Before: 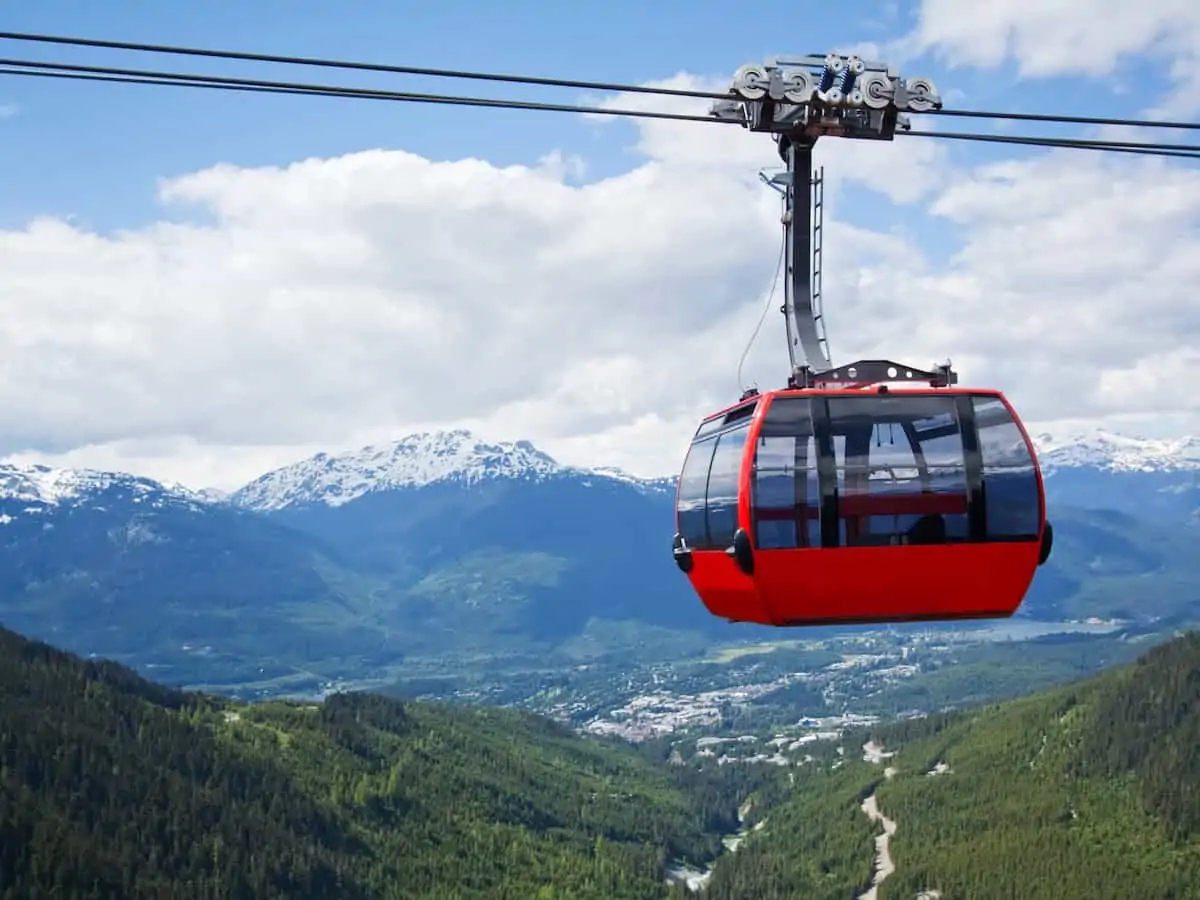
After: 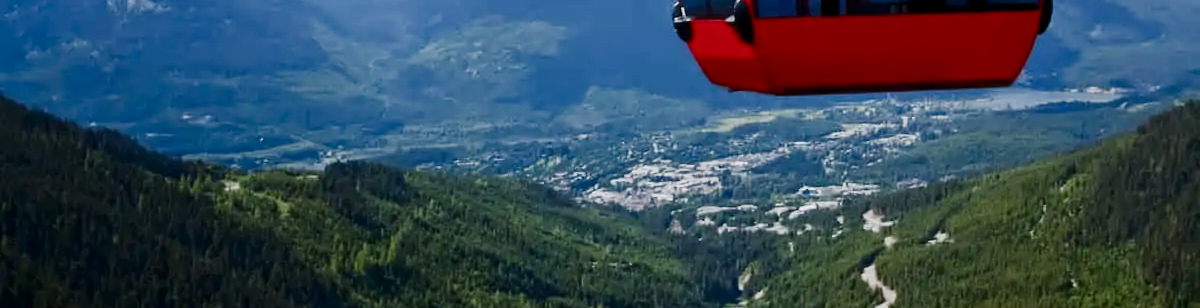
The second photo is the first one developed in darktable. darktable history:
filmic rgb: black relative exposure -7.65 EV, white relative exposure 4.56 EV, hardness 3.61, preserve chrominance RGB euclidean norm (legacy), color science v4 (2020)
shadows and highlights: shadows 11.86, white point adjustment 1.3, soften with gaussian
crop and rotate: top 59.078%, bottom 6.614%
contrast brightness saturation: contrast 0.209, brightness -0.115, saturation 0.211
